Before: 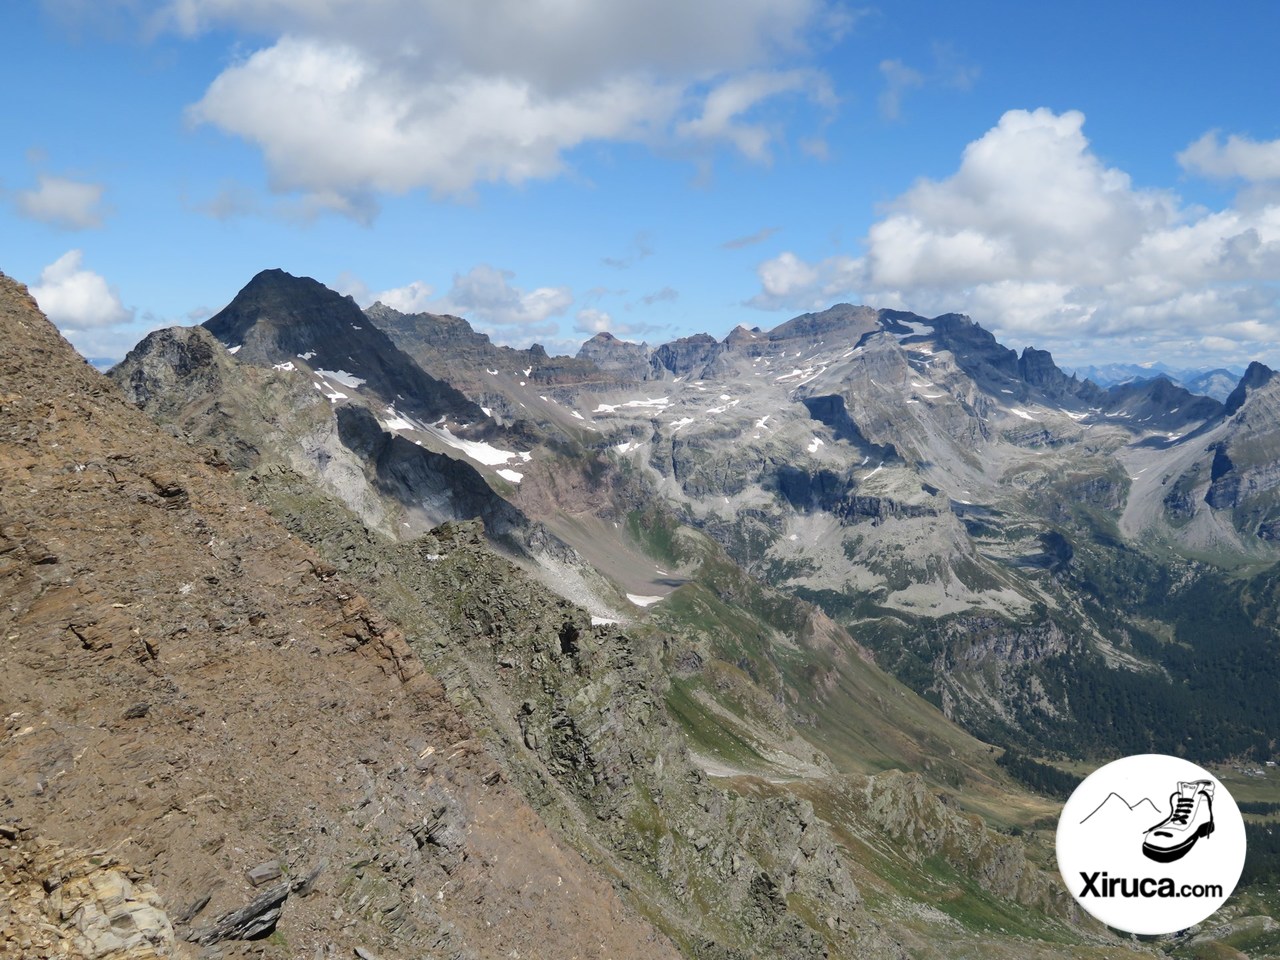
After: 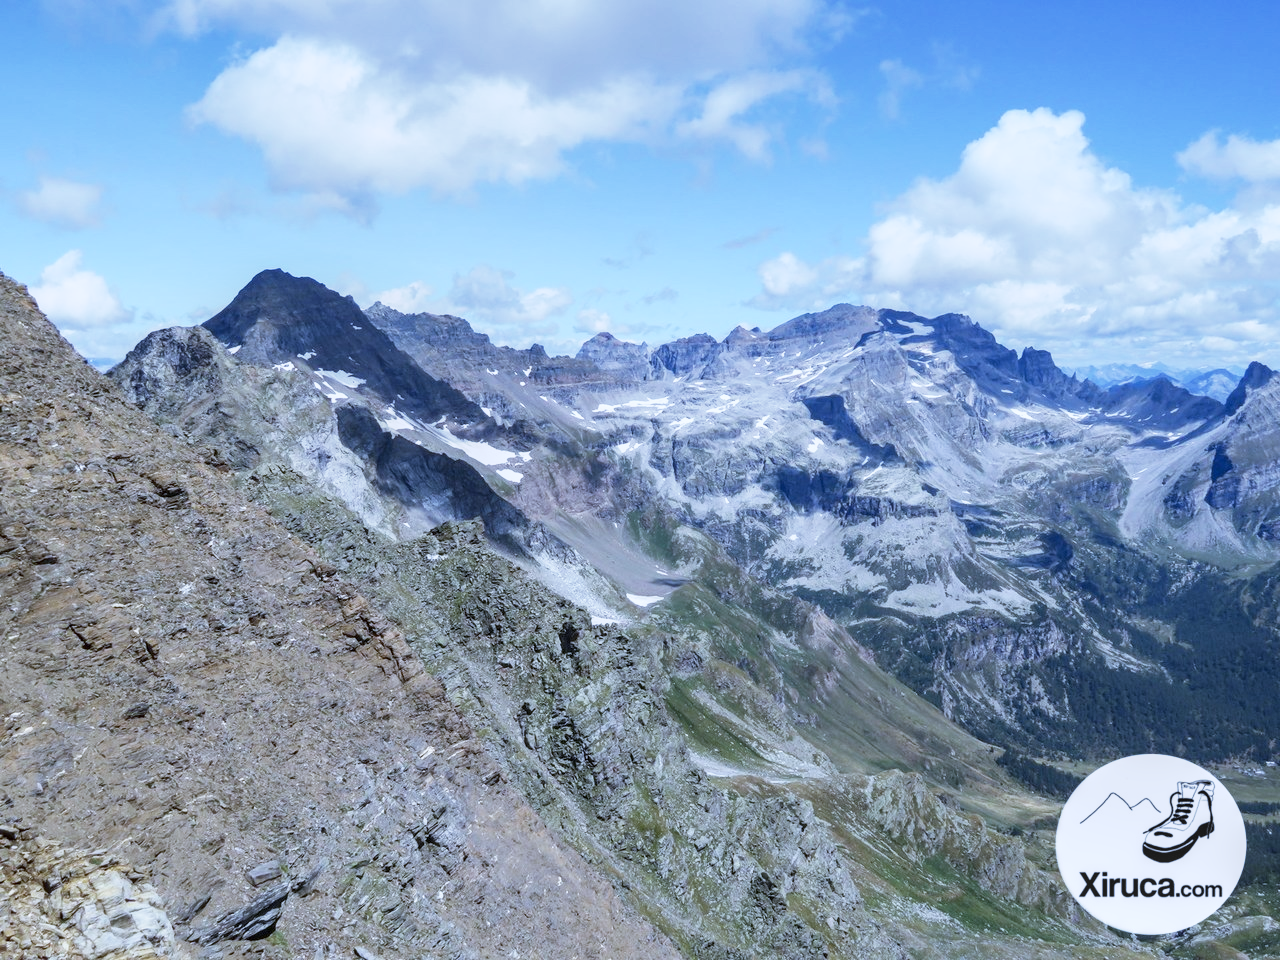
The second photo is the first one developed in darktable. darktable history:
white balance: red 0.871, blue 1.249
local contrast: on, module defaults
base curve: curves: ch0 [(0, 0) (0.088, 0.125) (0.176, 0.251) (0.354, 0.501) (0.613, 0.749) (1, 0.877)], preserve colors none
